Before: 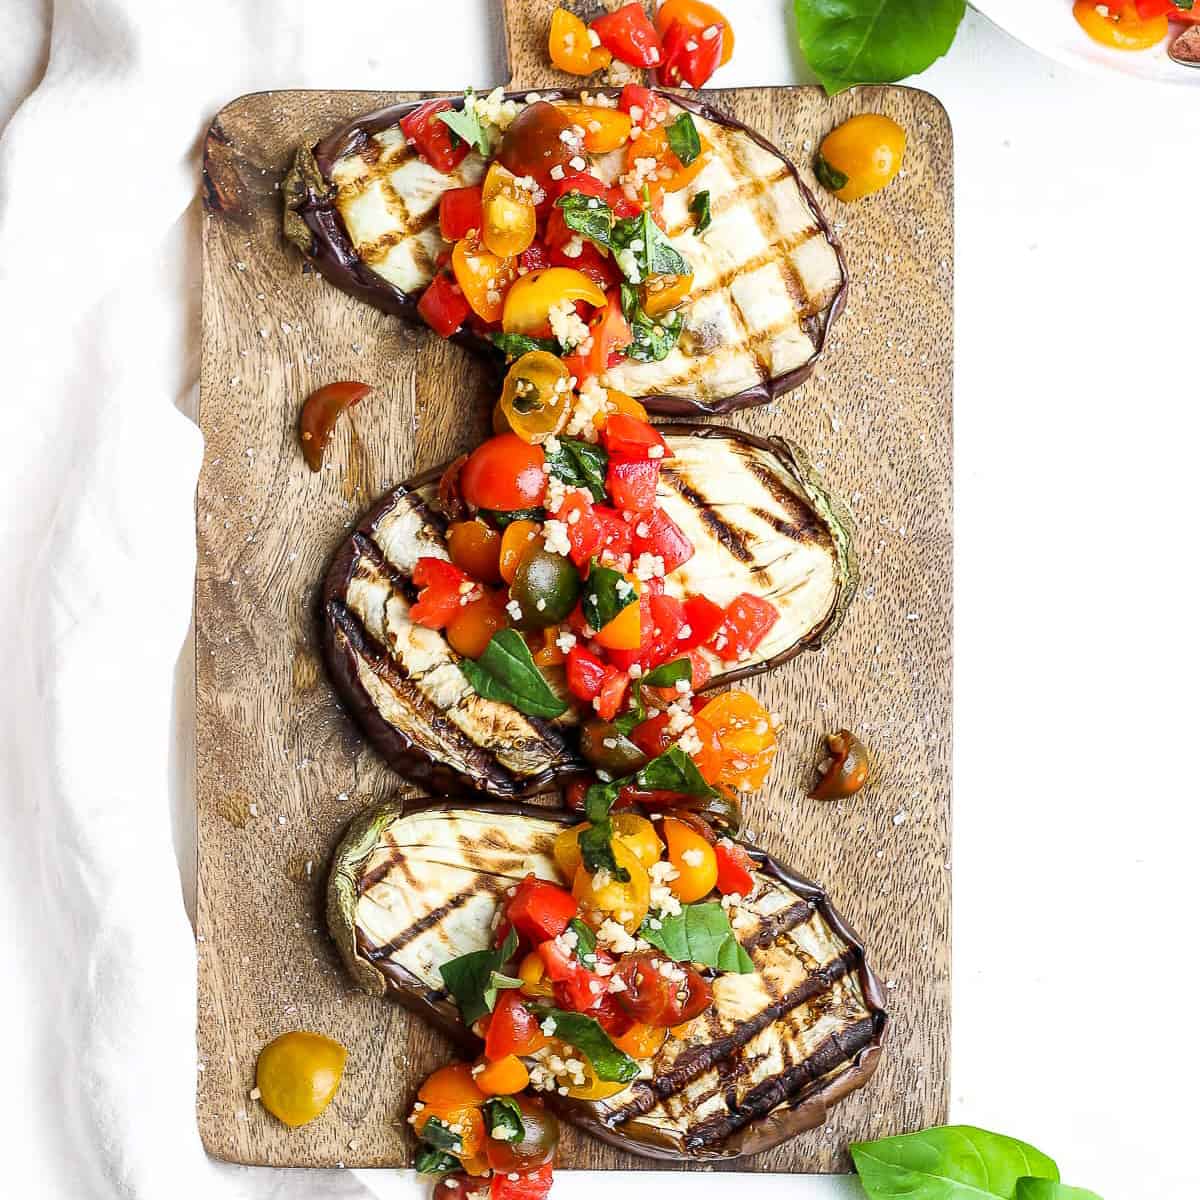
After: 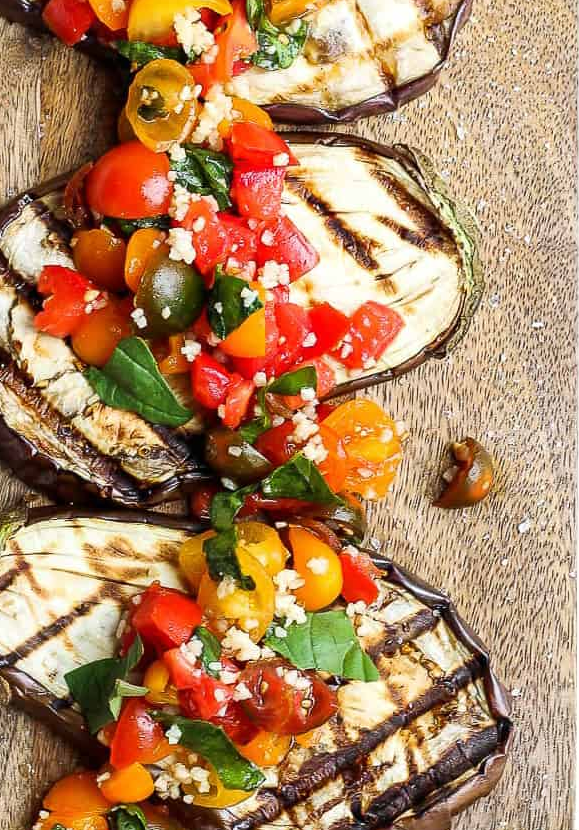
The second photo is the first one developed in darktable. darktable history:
crop: left 31.317%, top 24.397%, right 20.401%, bottom 6.354%
tone equalizer: edges refinement/feathering 500, mask exposure compensation -1.57 EV, preserve details no
